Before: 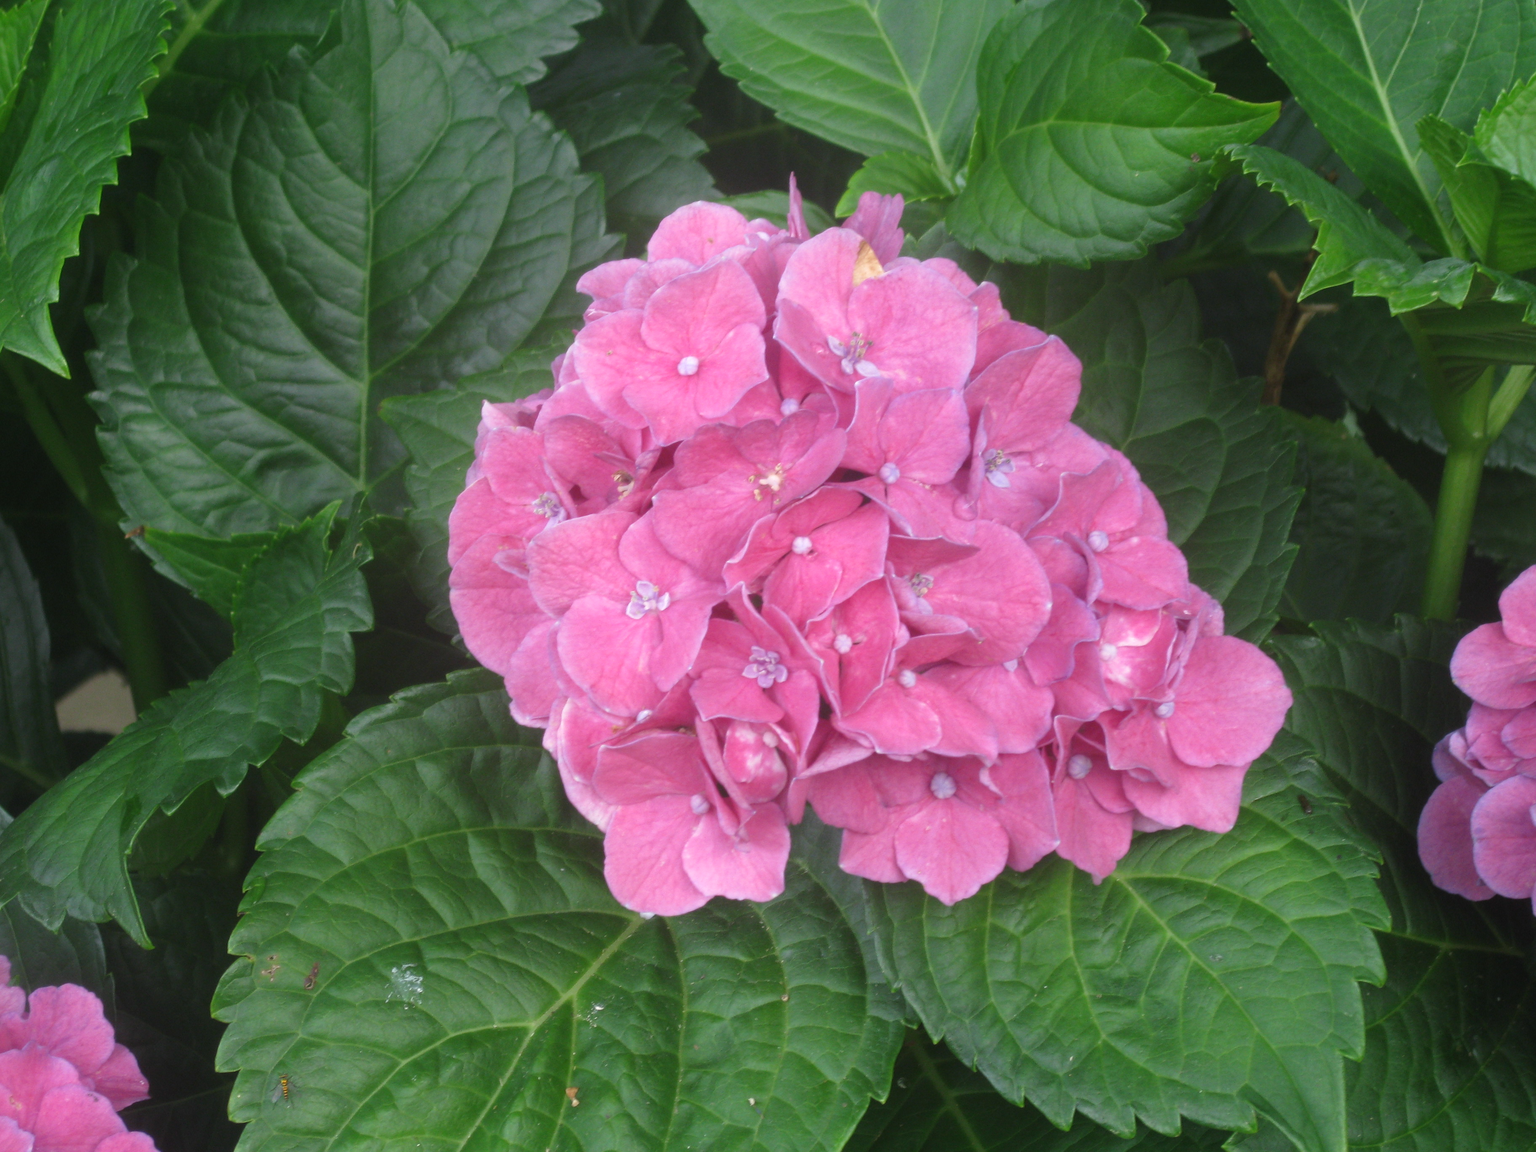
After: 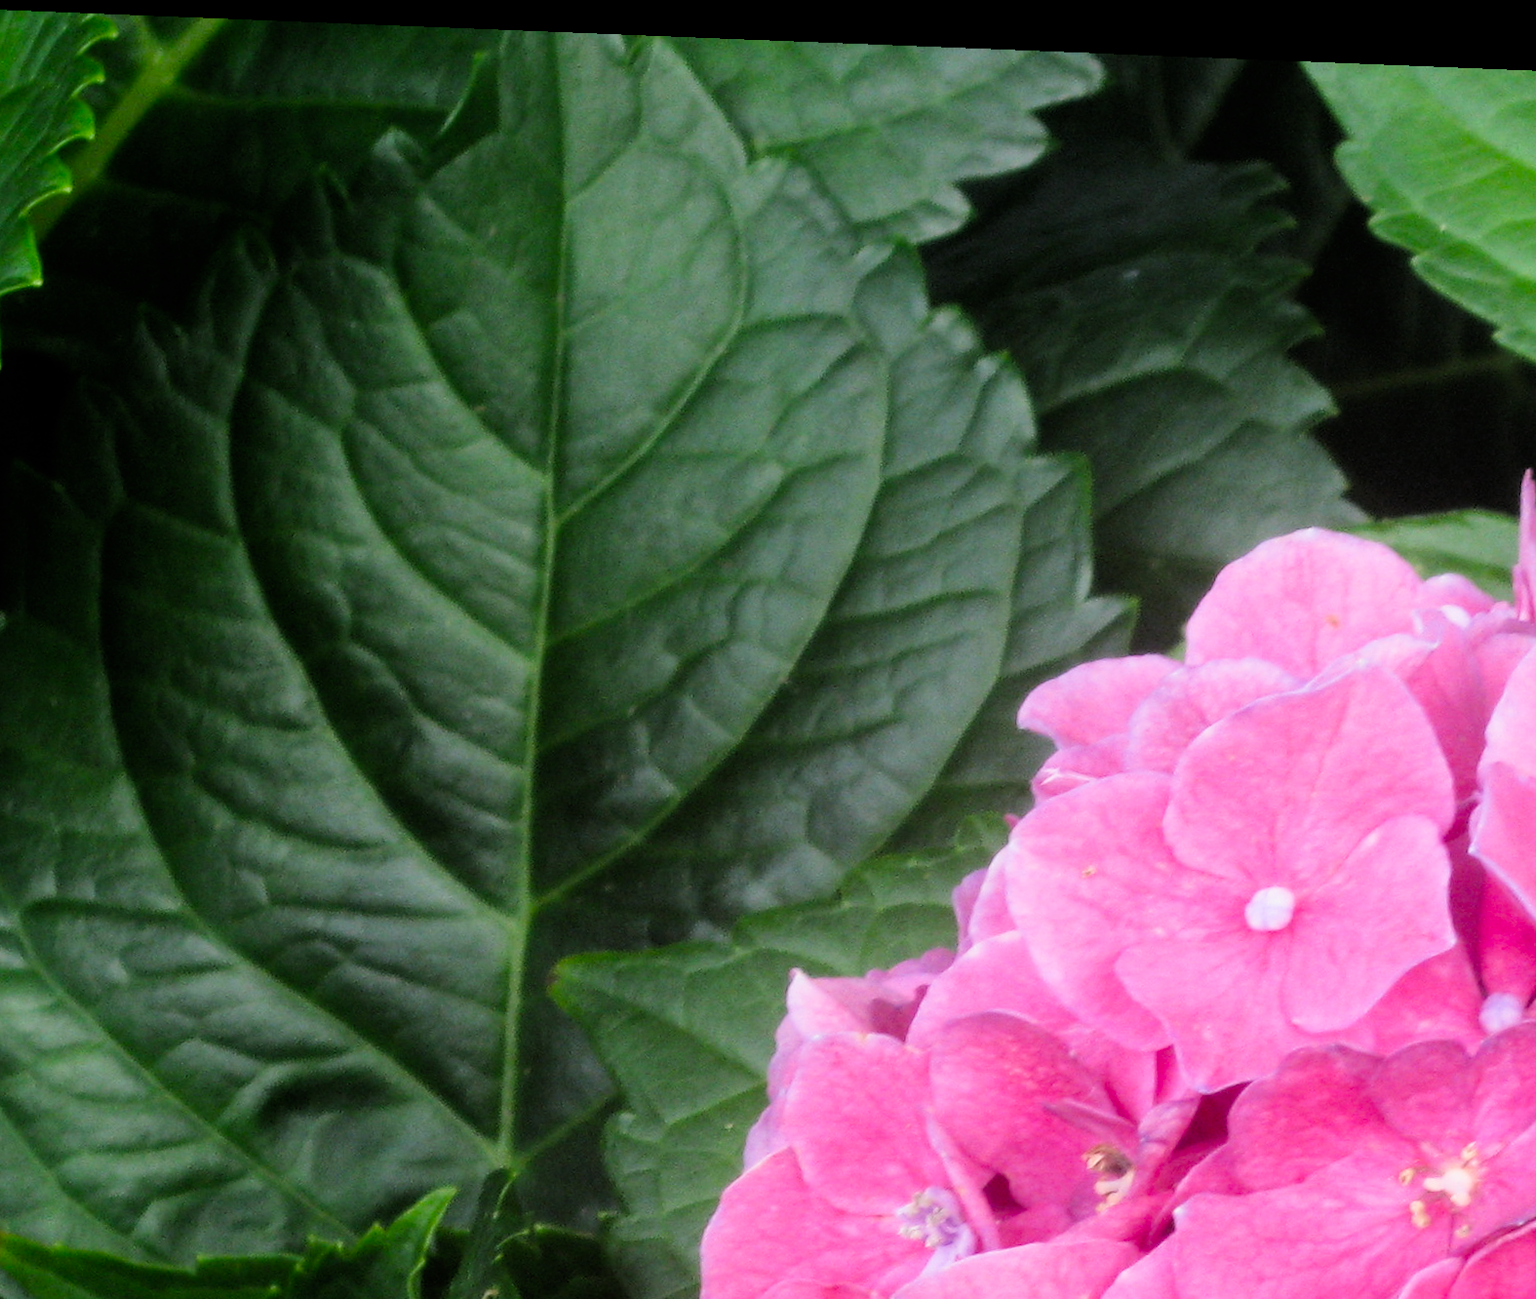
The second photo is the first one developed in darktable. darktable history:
crop and rotate: left 10.817%, top 0.062%, right 47.194%, bottom 53.626%
rotate and perspective: rotation 2.27°, automatic cropping off
tone equalizer: -8 EV -0.75 EV, -7 EV -0.7 EV, -6 EV -0.6 EV, -5 EV -0.4 EV, -3 EV 0.4 EV, -2 EV 0.6 EV, -1 EV 0.7 EV, +0 EV 0.75 EV, edges refinement/feathering 500, mask exposure compensation -1.57 EV, preserve details no
filmic rgb: black relative exposure -7.75 EV, white relative exposure 4.4 EV, threshold 3 EV, target black luminance 0%, hardness 3.76, latitude 50.51%, contrast 1.074, highlights saturation mix 10%, shadows ↔ highlights balance -0.22%, color science v4 (2020), enable highlight reconstruction true
exposure: compensate highlight preservation false
